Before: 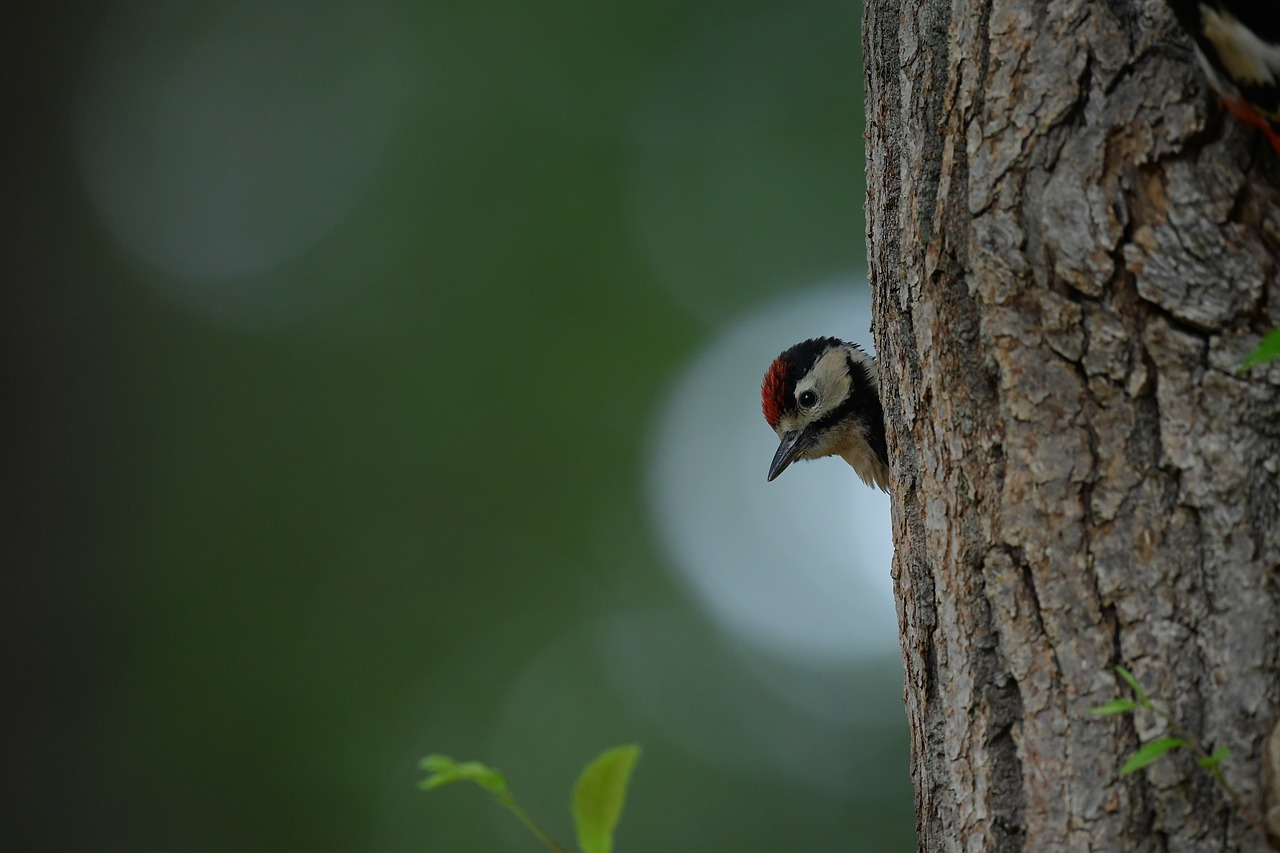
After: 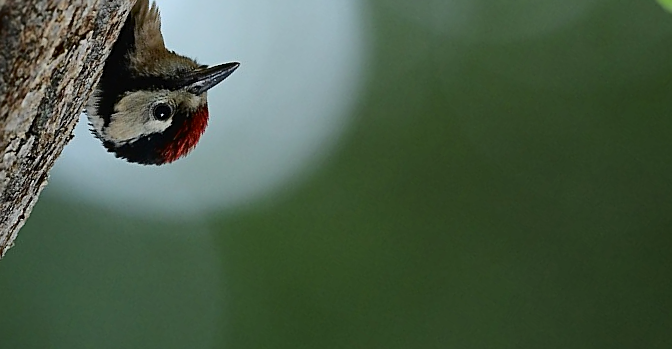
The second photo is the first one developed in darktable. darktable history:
sharpen: on, module defaults
tone curve: curves: ch0 [(0, 0) (0.003, 0.016) (0.011, 0.019) (0.025, 0.023) (0.044, 0.029) (0.069, 0.042) (0.1, 0.068) (0.136, 0.101) (0.177, 0.143) (0.224, 0.21) (0.277, 0.289) (0.335, 0.379) (0.399, 0.476) (0.468, 0.569) (0.543, 0.654) (0.623, 0.75) (0.709, 0.822) (0.801, 0.893) (0.898, 0.946) (1, 1)], color space Lab, independent channels, preserve colors none
color zones: curves: ch1 [(0, 0.523) (0.143, 0.545) (0.286, 0.52) (0.429, 0.506) (0.571, 0.503) (0.714, 0.503) (0.857, 0.508) (1, 0.523)]
crop and rotate: angle 147.8°, left 9.102%, top 15.591%, right 4.449%, bottom 16.95%
